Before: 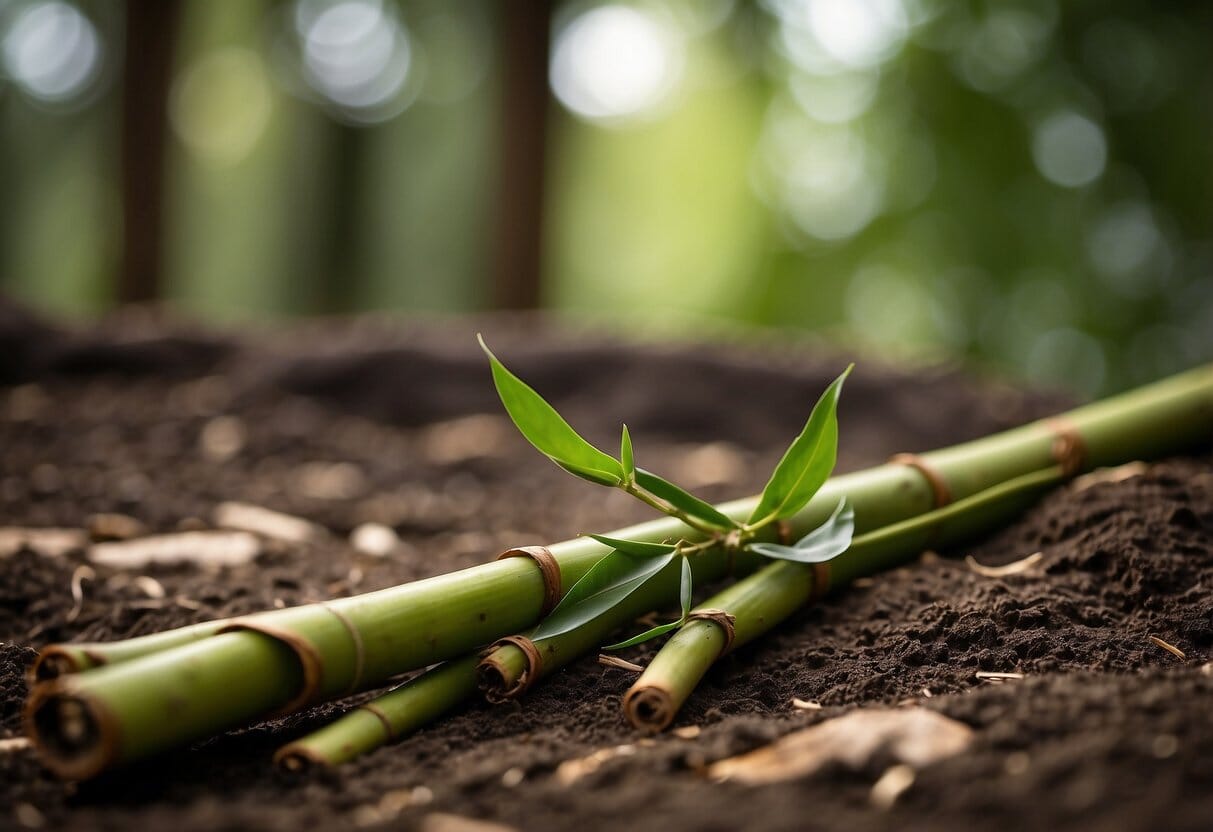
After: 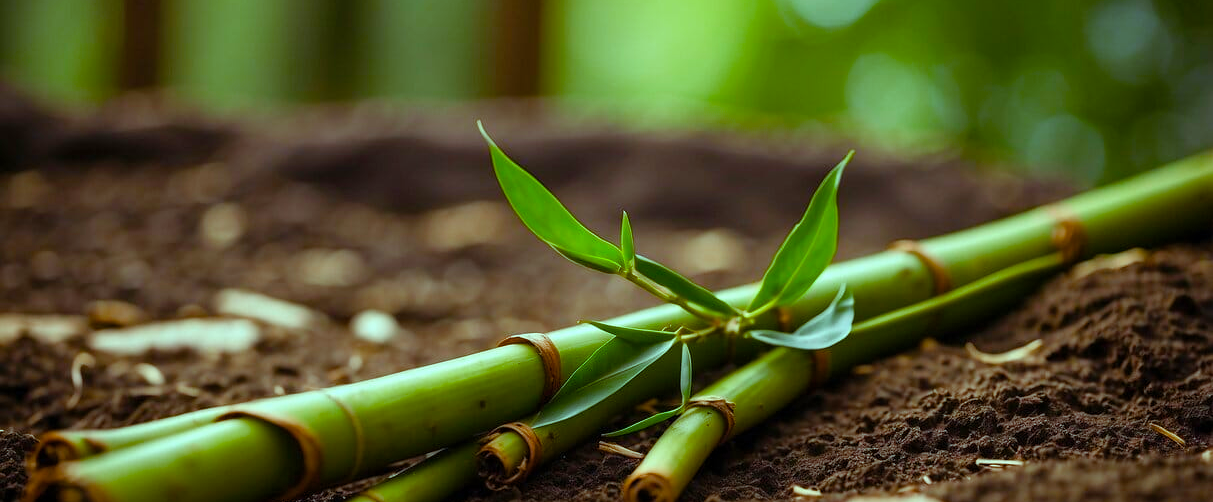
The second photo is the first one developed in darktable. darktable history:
crop and rotate: top 25.651%, bottom 13.989%
shadows and highlights: shadows 25.34, highlights -25.94
color balance rgb: shadows lift › hue 85.04°, highlights gain › chroma 5.383%, highlights gain › hue 195.66°, linear chroma grading › global chroma 14.647%, perceptual saturation grading › global saturation 27.171%, perceptual saturation grading › highlights -27.894%, perceptual saturation grading › mid-tones 15.577%, perceptual saturation grading › shadows 33.113%
